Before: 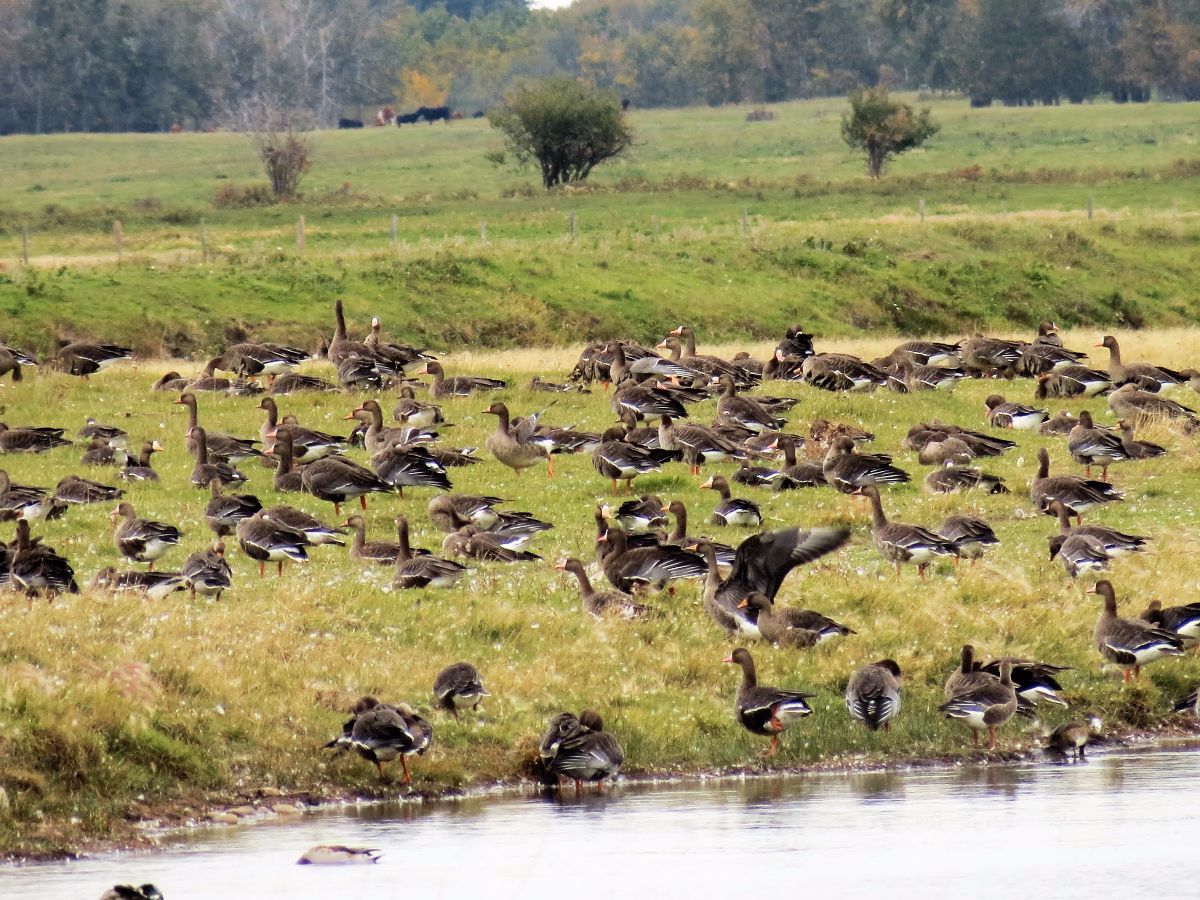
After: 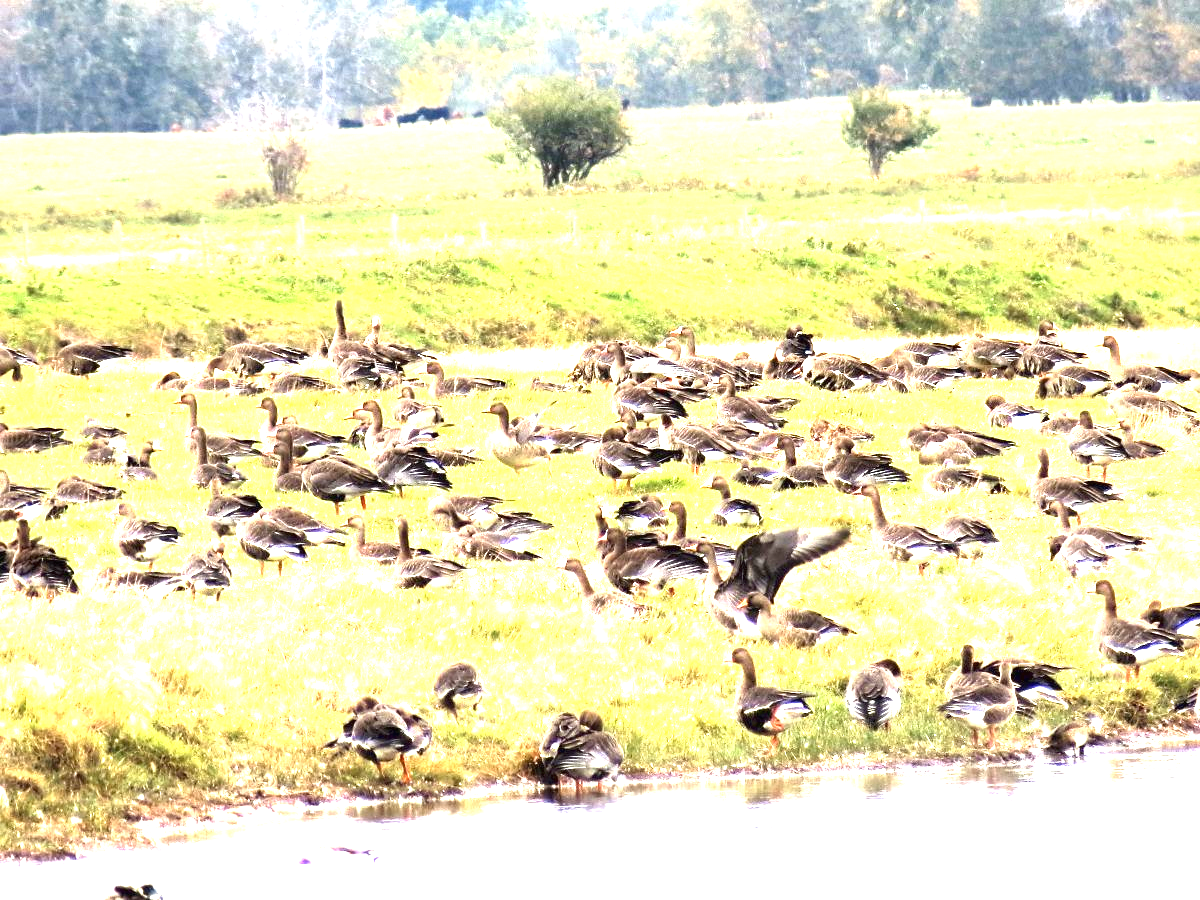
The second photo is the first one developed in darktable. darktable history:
exposure: black level correction 0, exposure 2.139 EV, compensate exposure bias true, compensate highlight preservation false
